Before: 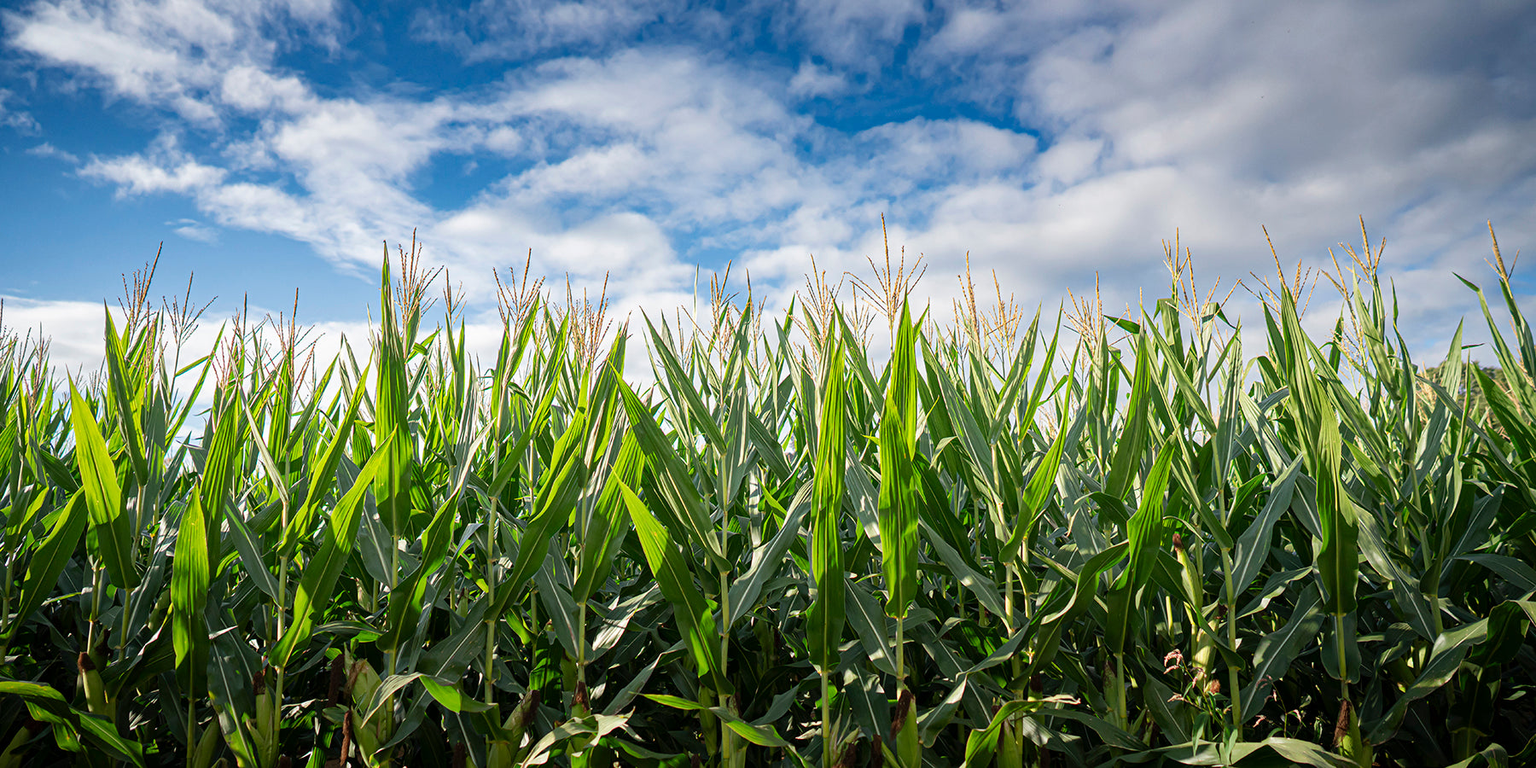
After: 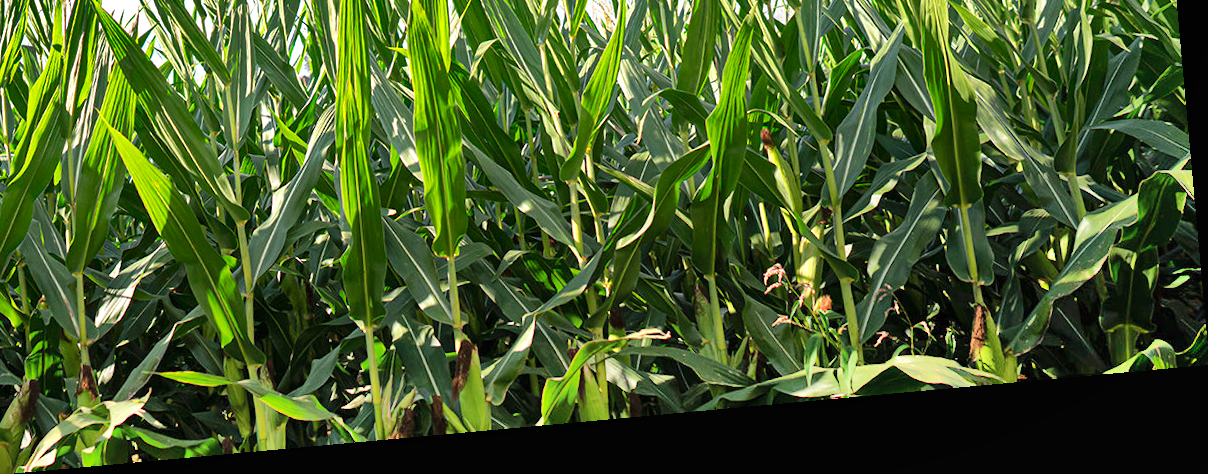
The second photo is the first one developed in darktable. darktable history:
rotate and perspective: rotation -5.2°, automatic cropping off
shadows and highlights: shadows 80.73, white point adjustment -9.07, highlights -61.46, soften with gaussian
exposure: black level correction 0, exposure 0.7 EV, compensate exposure bias true, compensate highlight preservation false
crop and rotate: left 35.509%, top 50.238%, bottom 4.934%
